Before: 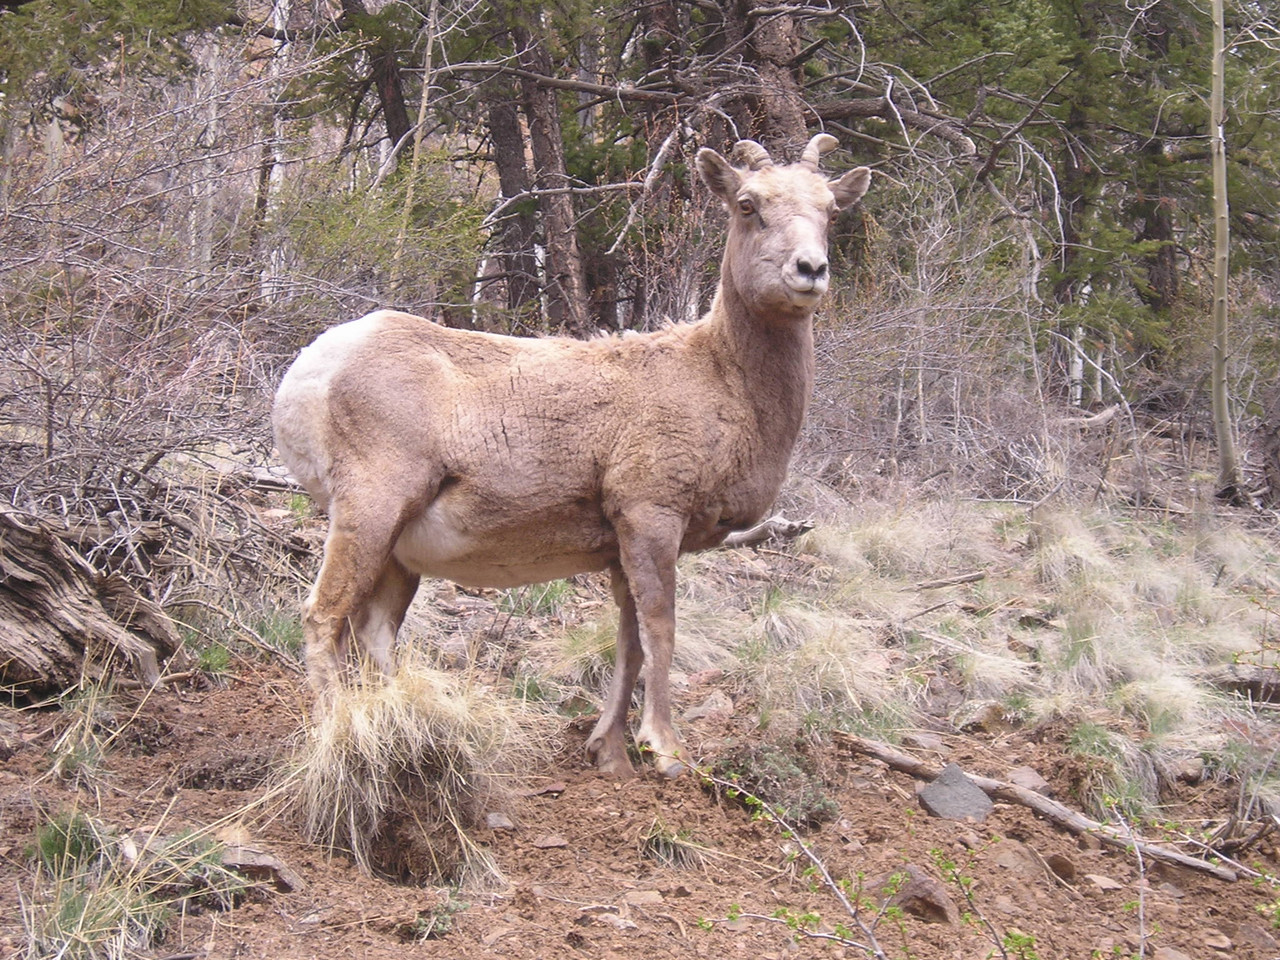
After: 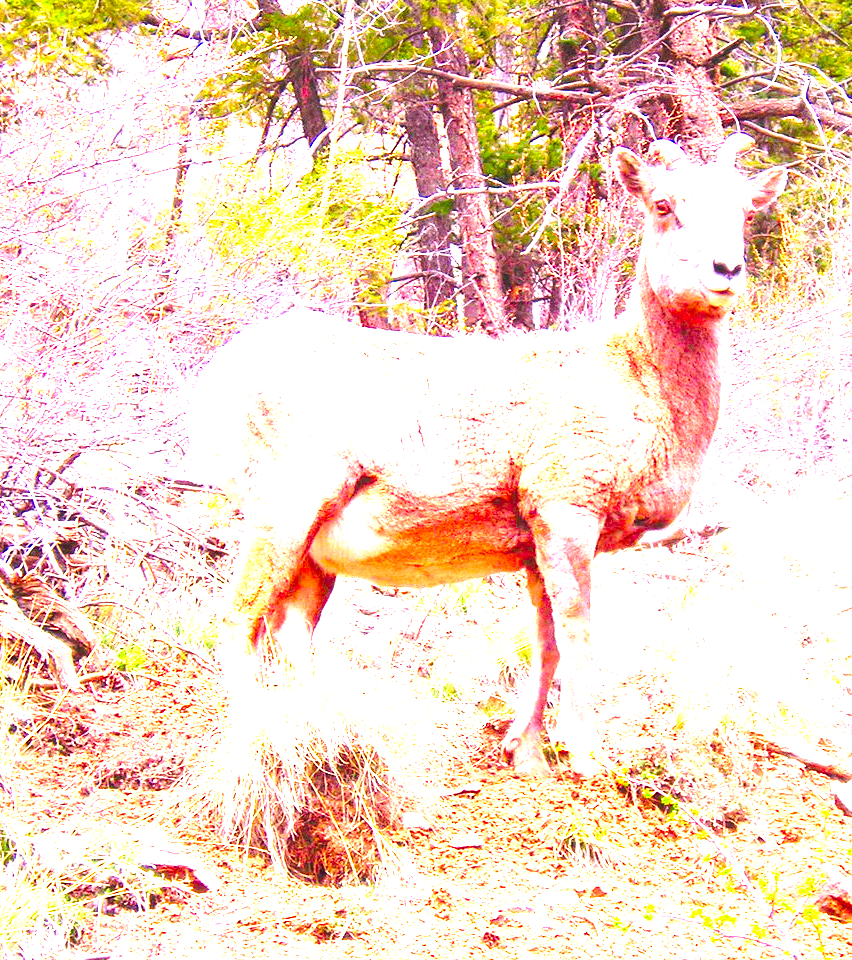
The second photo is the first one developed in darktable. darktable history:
levels: levels [0, 0.374, 0.749]
base curve: curves: ch0 [(0, 0) (0.007, 0.004) (0.027, 0.03) (0.046, 0.07) (0.207, 0.54) (0.442, 0.872) (0.673, 0.972) (1, 1)], preserve colors none
color correction: highlights b* 0.038, saturation 2.19
crop and rotate: left 6.569%, right 26.826%
exposure: exposure -0.002 EV, compensate highlight preservation false
